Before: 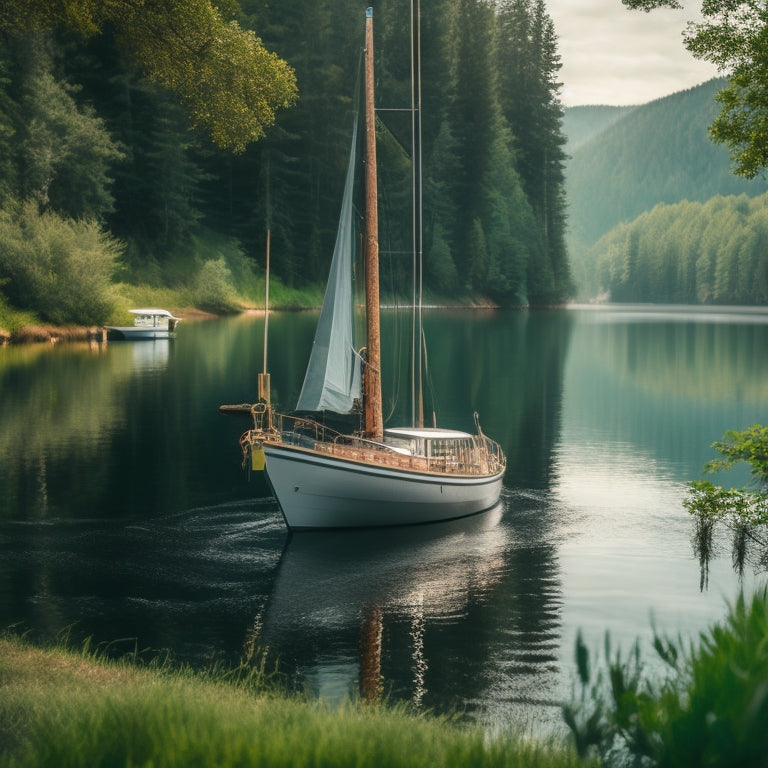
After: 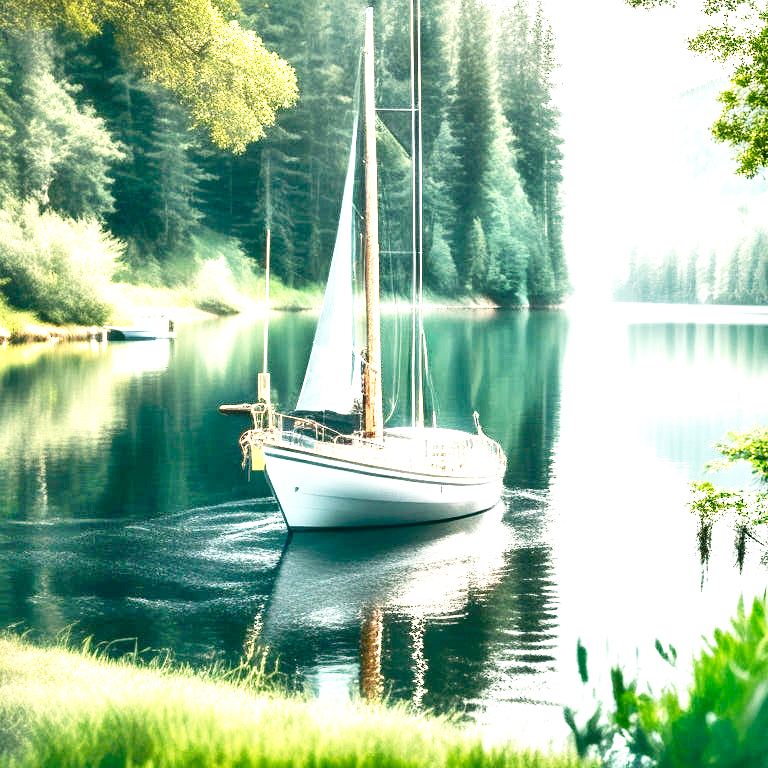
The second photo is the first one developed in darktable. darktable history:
local contrast: mode bilateral grid, contrast 25, coarseness 48, detail 152%, midtone range 0.2
exposure: exposure 2.284 EV, compensate exposure bias true, compensate highlight preservation false
base curve: curves: ch0 [(0, 0) (0.028, 0.03) (0.105, 0.232) (0.387, 0.748) (0.754, 0.968) (1, 1)], preserve colors none
shadows and highlights: shadows 39.88, highlights -54.93, low approximation 0.01, soften with gaussian
tone equalizer: on, module defaults
